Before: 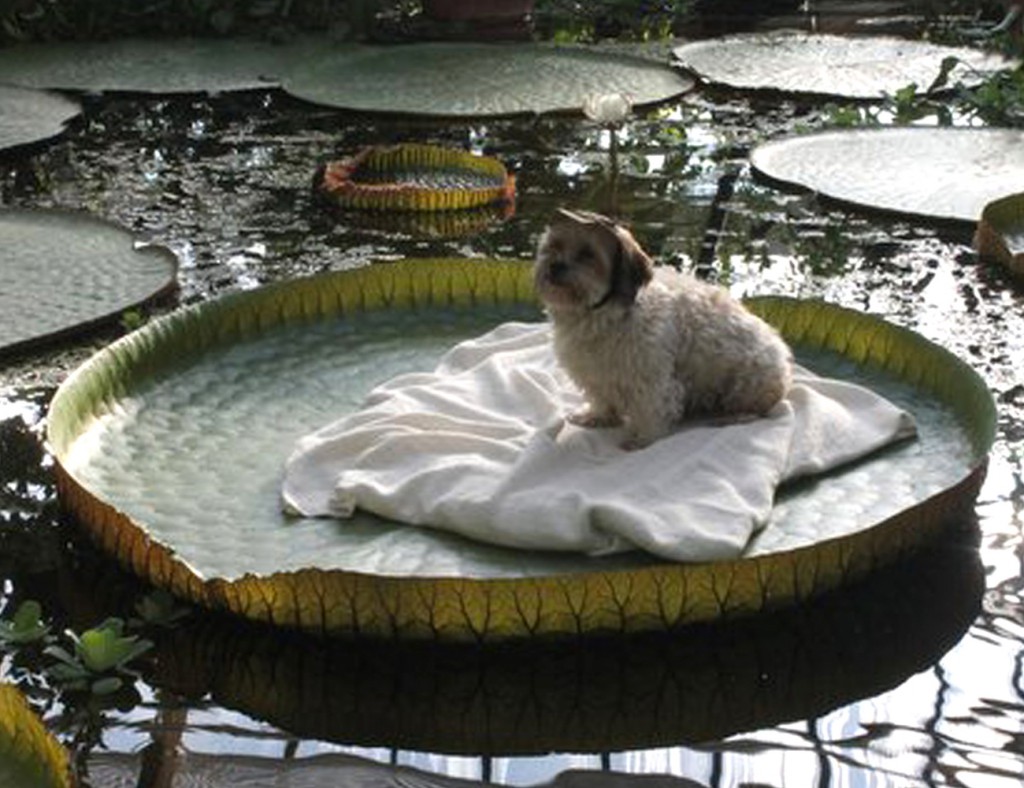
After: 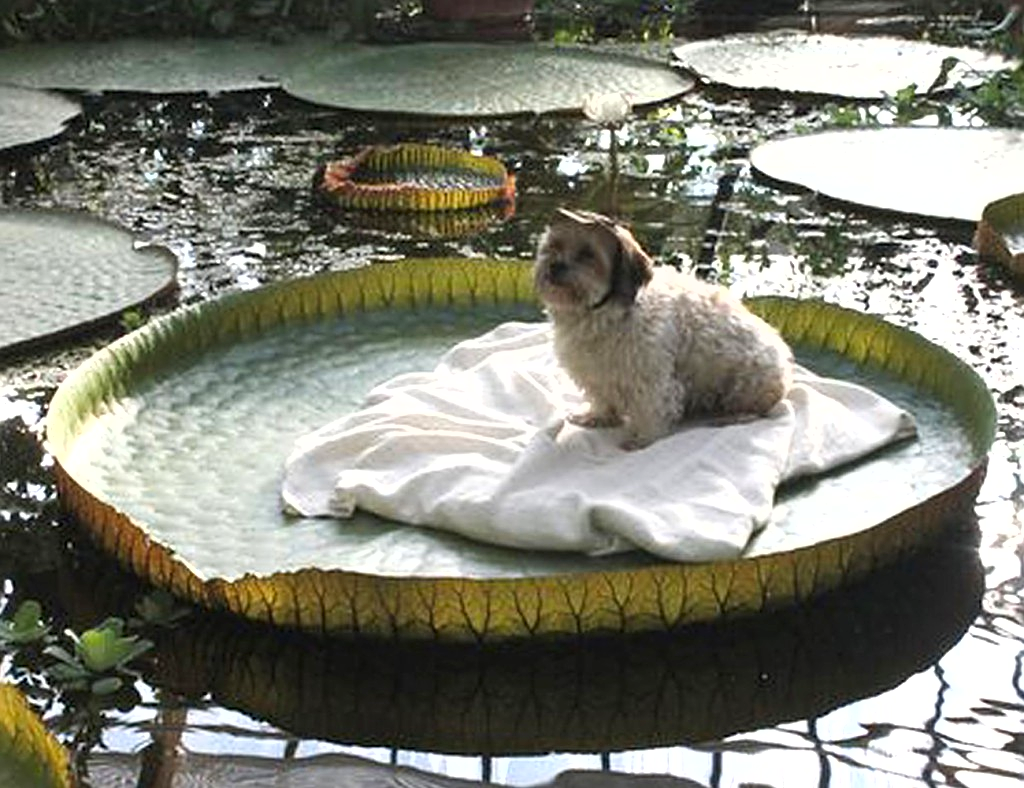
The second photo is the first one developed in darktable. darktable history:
exposure: black level correction 0, exposure 0.692 EV, compensate highlight preservation false
sharpen: on, module defaults
shadows and highlights: shadows 32.19, highlights -32.66, soften with gaussian
base curve: curves: ch0 [(0, 0) (0.472, 0.508) (1, 1)], preserve colors none
